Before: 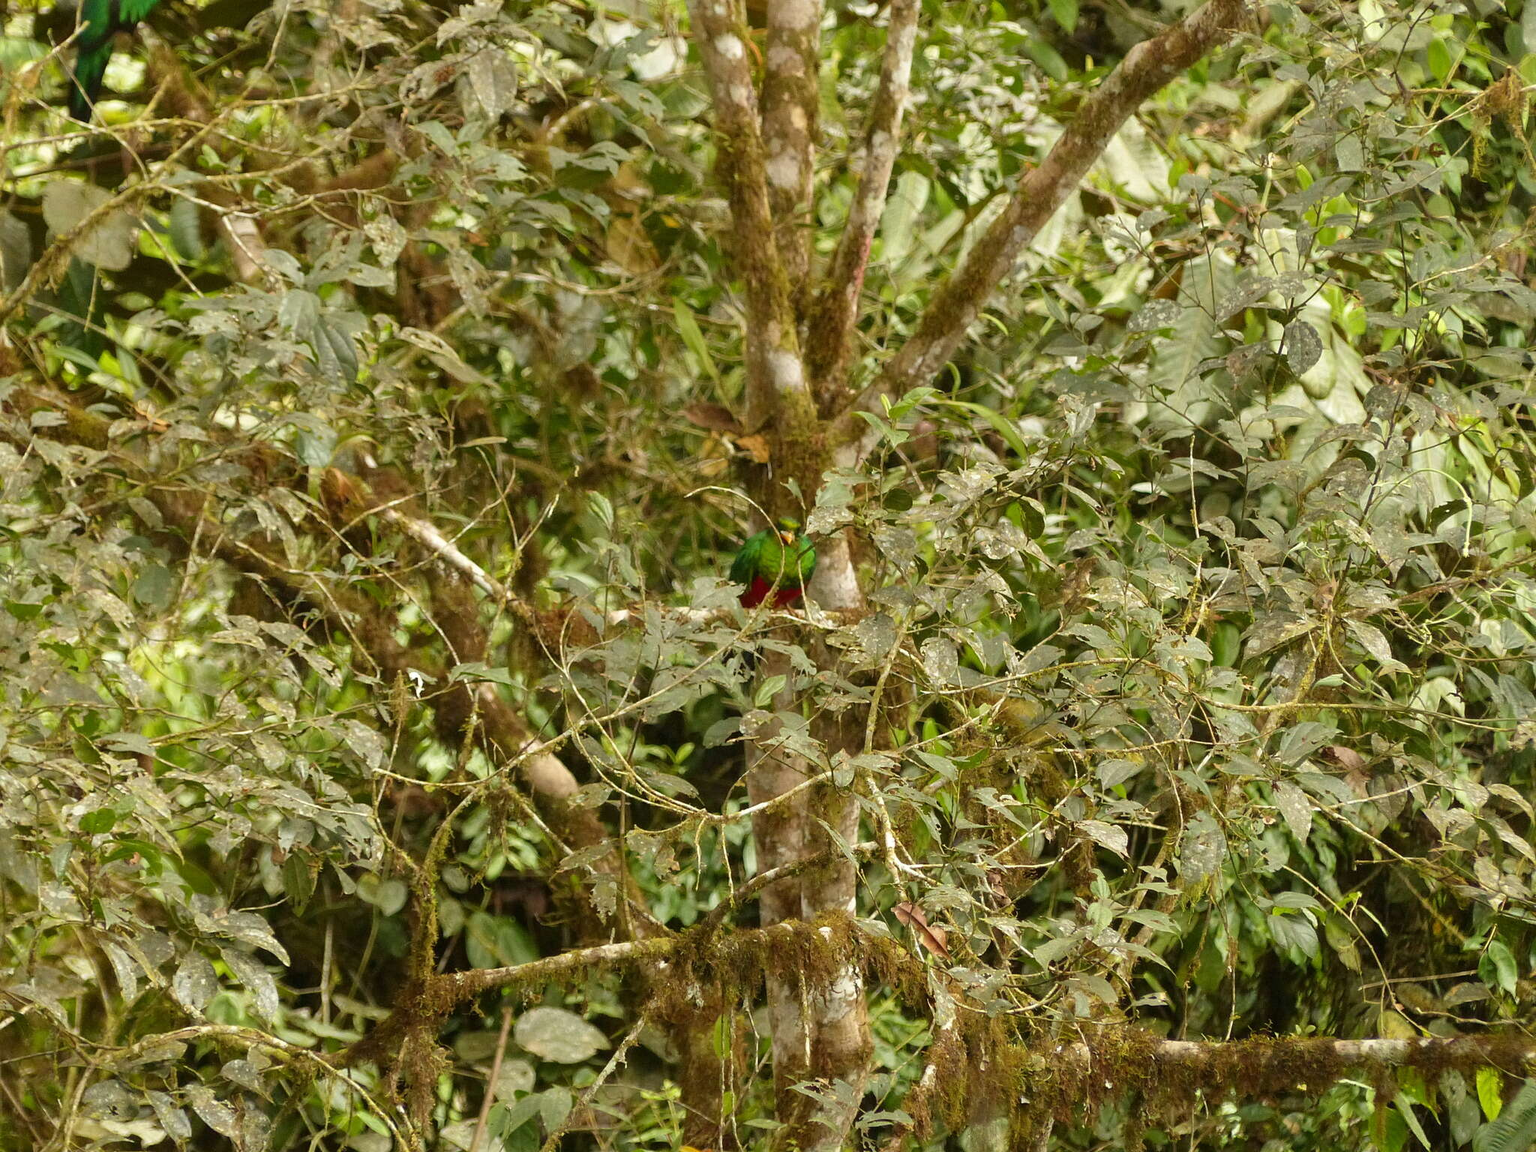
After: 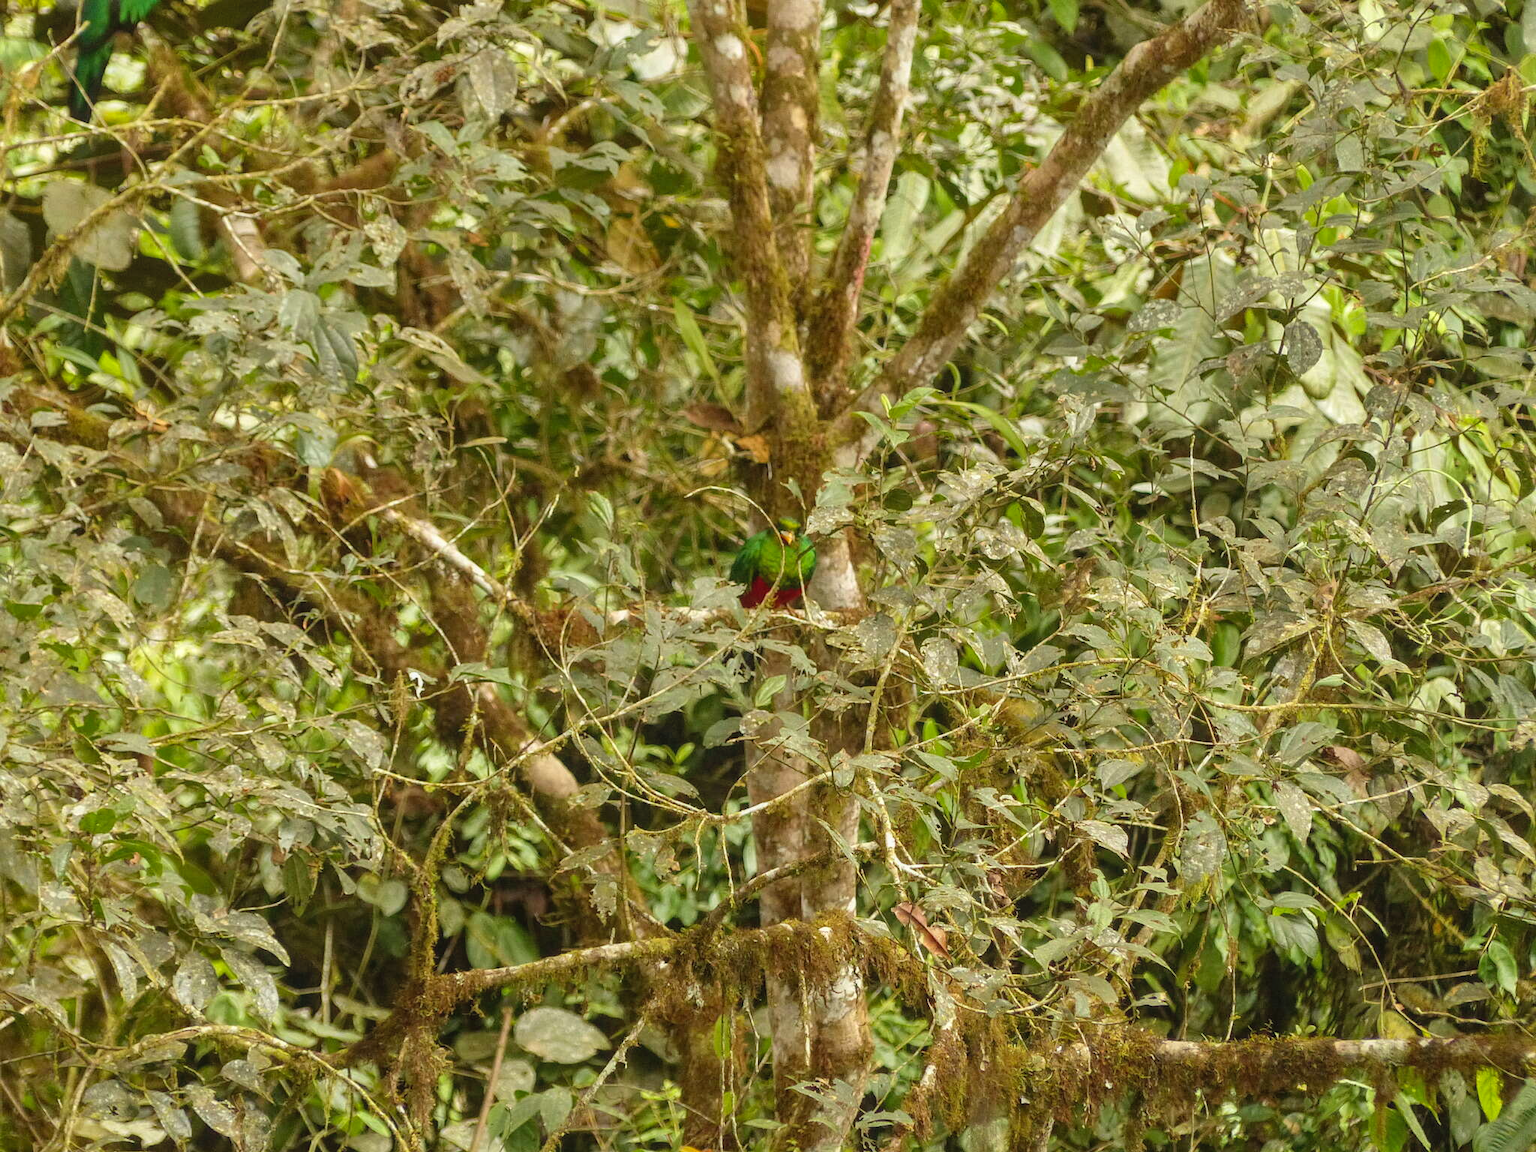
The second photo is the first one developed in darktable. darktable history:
white balance: emerald 1
local contrast: on, module defaults
contrast brightness saturation: contrast -0.1, brightness 0.05, saturation 0.08
